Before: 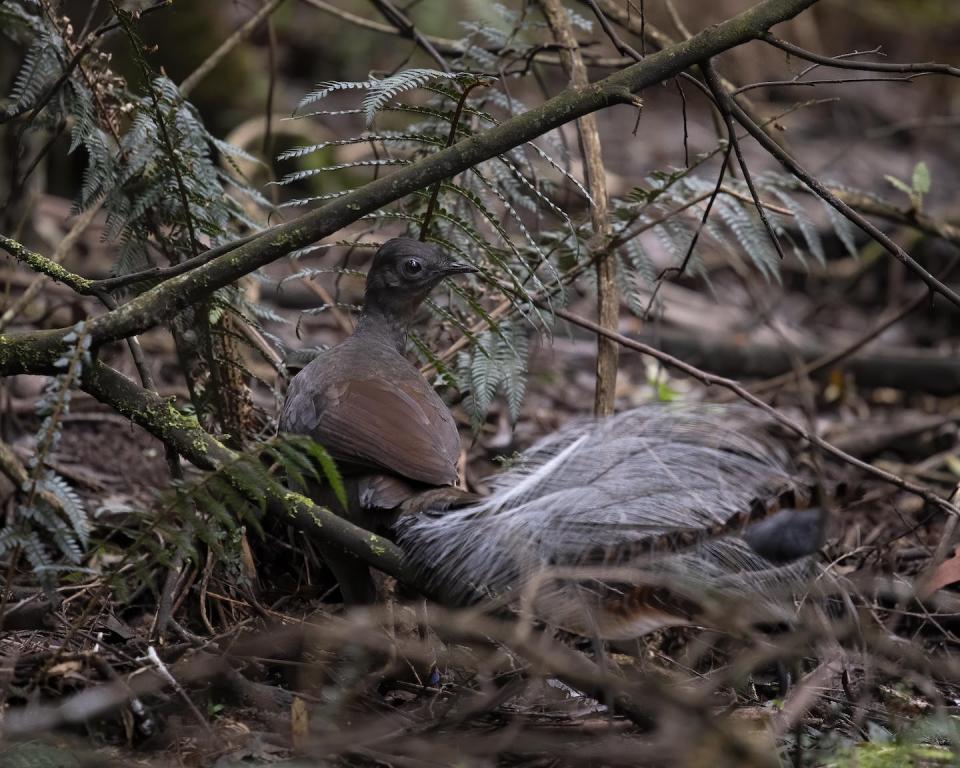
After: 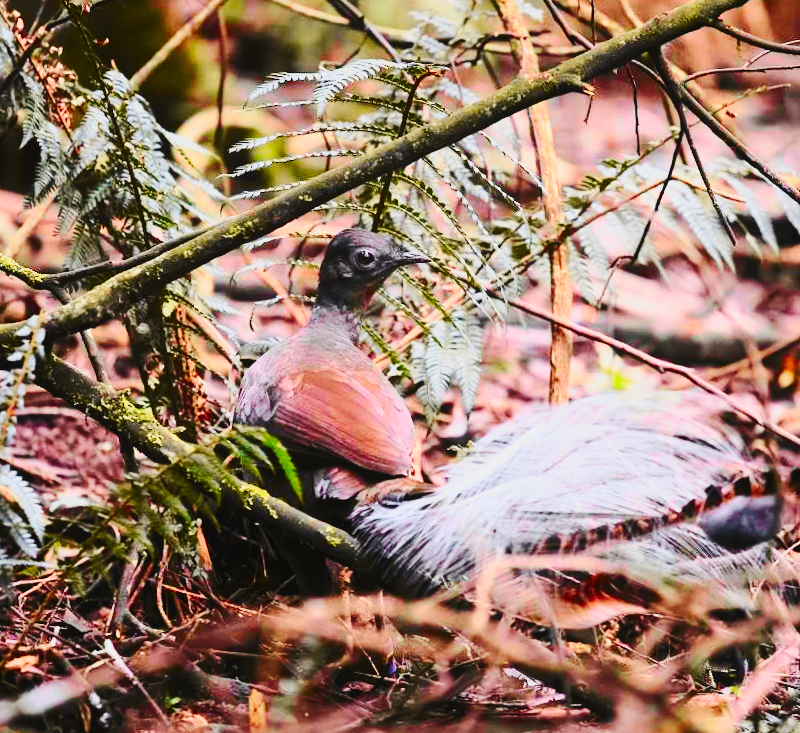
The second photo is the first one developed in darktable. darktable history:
crop and rotate: angle 0.608°, left 4.288%, top 0.716%, right 11.238%, bottom 2.463%
base curve: curves: ch0 [(0, 0) (0.032, 0.037) (0.105, 0.228) (0.435, 0.76) (0.856, 0.983) (1, 1)], preserve colors none
tone curve: curves: ch0 [(0, 0.017) (0.239, 0.277) (0.508, 0.593) (0.826, 0.855) (1, 0.945)]; ch1 [(0, 0) (0.401, 0.42) (0.442, 0.47) (0.492, 0.498) (0.511, 0.504) (0.555, 0.586) (0.681, 0.739) (1, 1)]; ch2 [(0, 0) (0.411, 0.433) (0.5, 0.504) (0.545, 0.574) (1, 1)], color space Lab, independent channels, preserve colors none
contrast brightness saturation: contrast 0.232, brightness 0.101, saturation 0.287
exposure: black level correction 0, exposure 0.499 EV, compensate highlight preservation false
contrast equalizer: y [[0.546, 0.552, 0.554, 0.554, 0.552, 0.546], [0.5 ×6], [0.5 ×6], [0 ×6], [0 ×6]], mix -0.309
